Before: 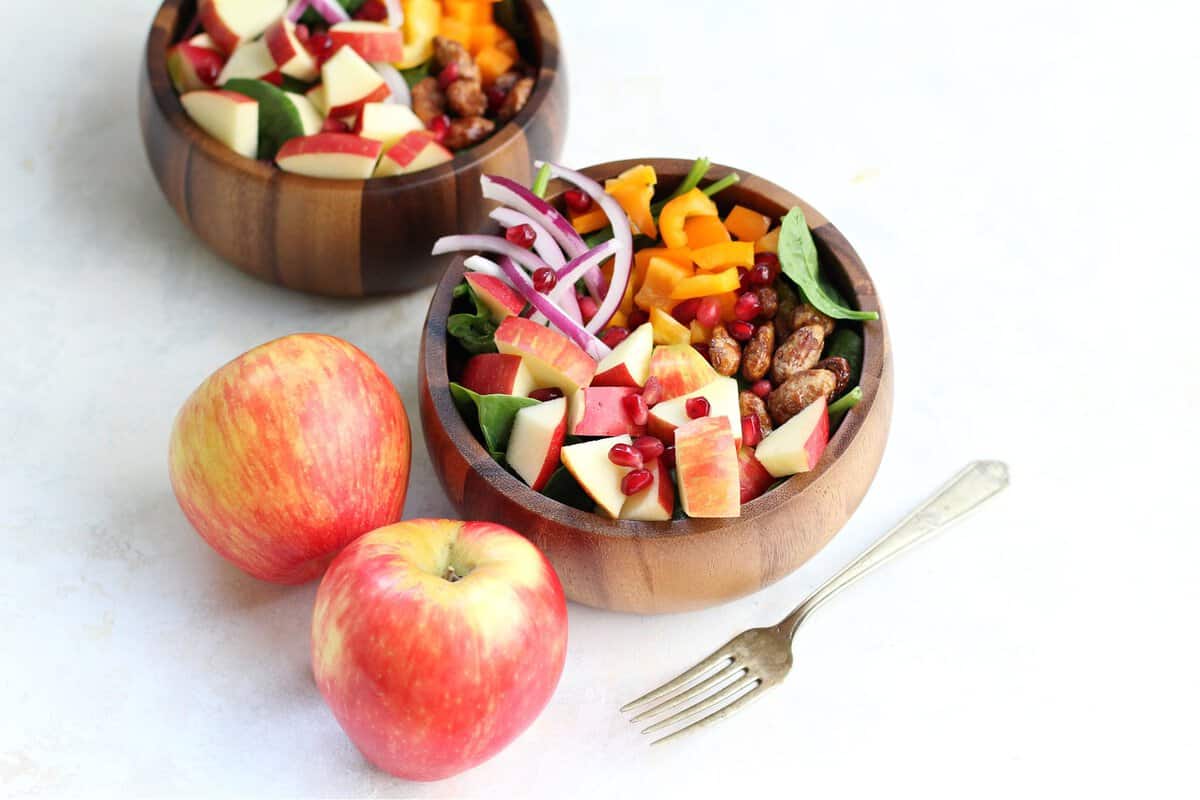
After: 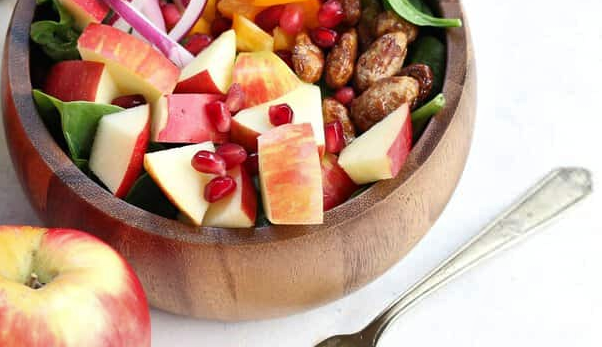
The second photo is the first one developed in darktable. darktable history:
shadows and highlights: shadows color adjustment 99.14%, highlights color adjustment 0.666%, low approximation 0.01, soften with gaussian
crop: left 34.819%, top 36.642%, right 14.974%, bottom 19.958%
